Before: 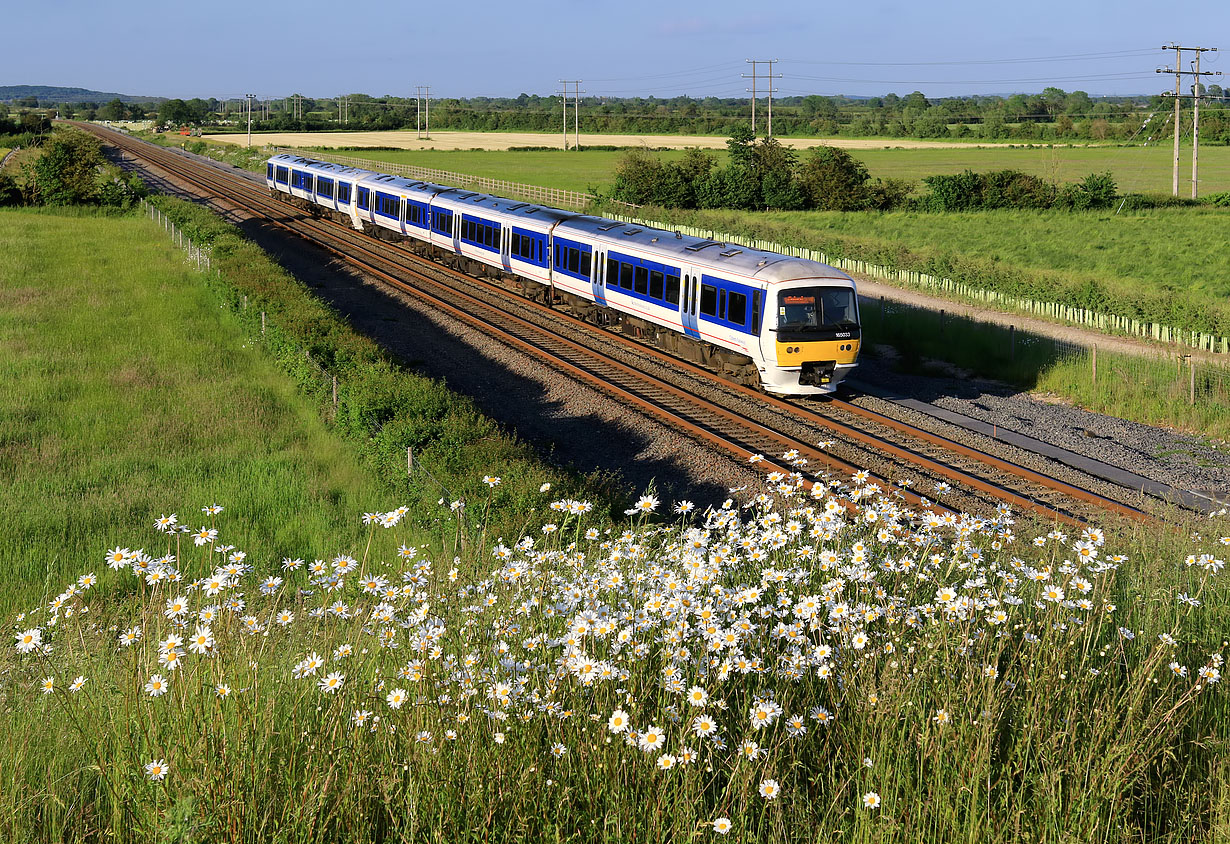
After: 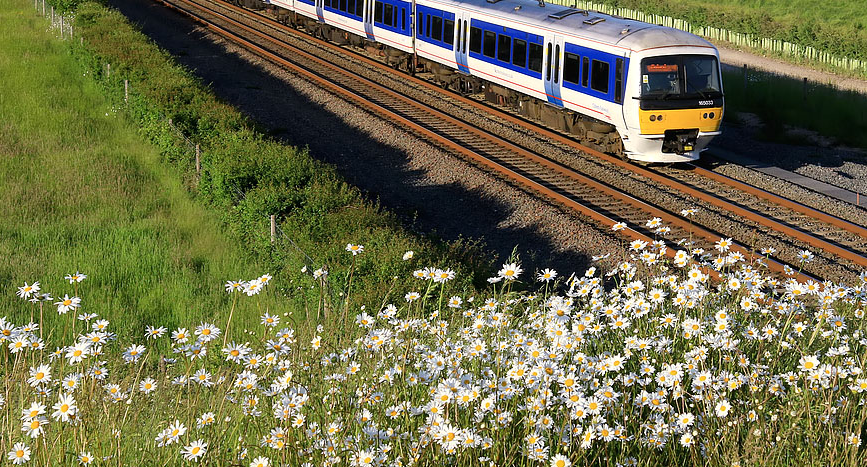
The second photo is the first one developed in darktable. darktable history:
crop: left 11.172%, top 27.597%, right 18.306%, bottom 16.98%
